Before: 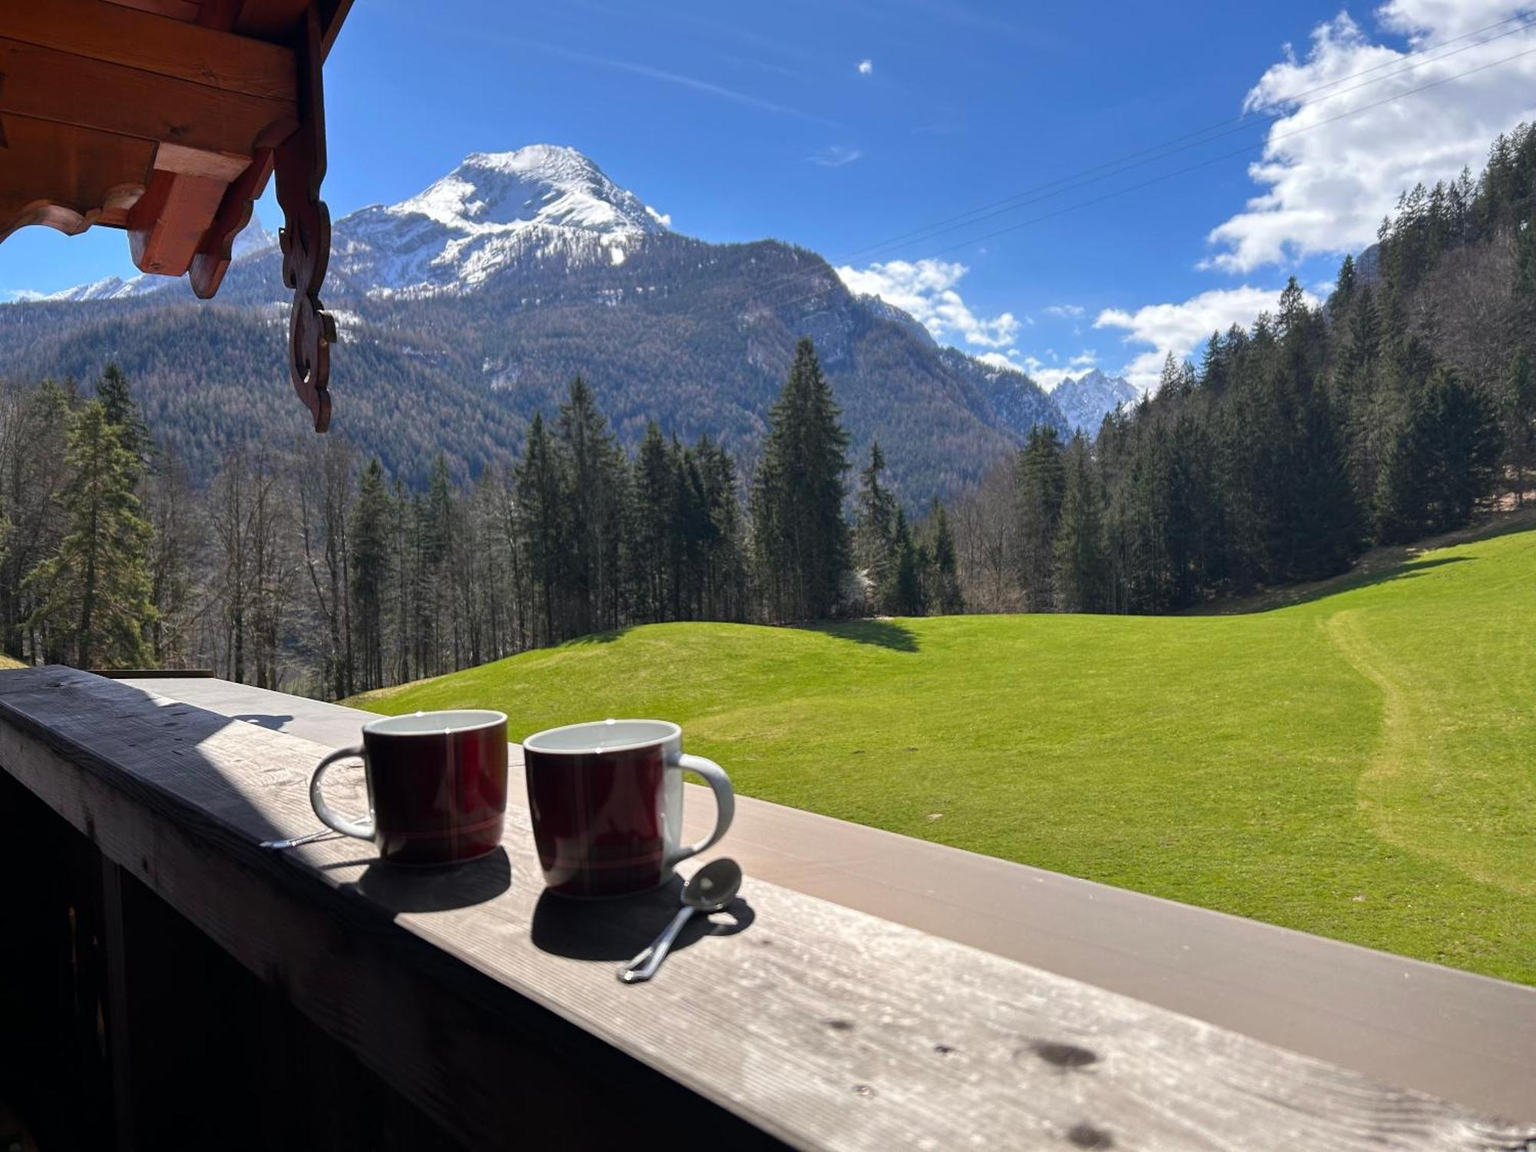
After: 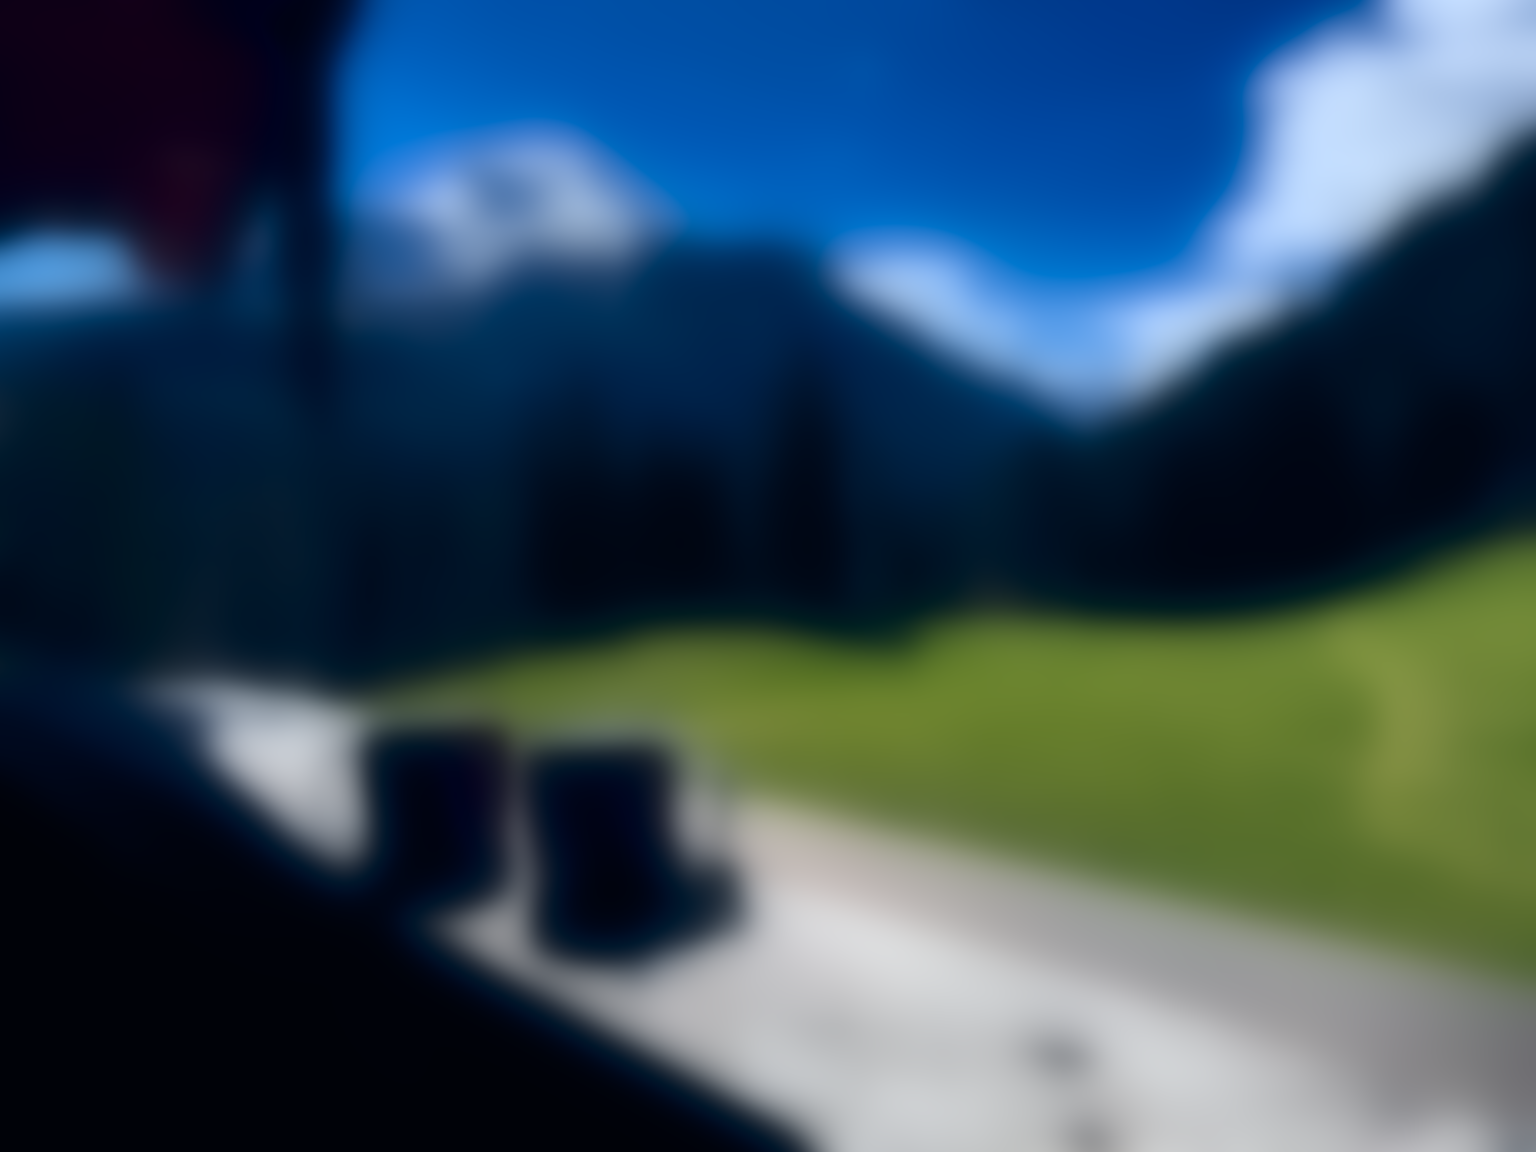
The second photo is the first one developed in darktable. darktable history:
color calibration: illuminant F (fluorescent), F source F9 (Cool White Deluxe 4150 K) – high CRI, x 0.374, y 0.373, temperature 4158.34 K
lowpass: radius 31.92, contrast 1.72, brightness -0.98, saturation 0.94
color balance rgb: shadows lift › hue 87.51°, highlights gain › chroma 1.35%, highlights gain › hue 55.1°, global offset › chroma 0.13%, global offset › hue 253.66°, perceptual saturation grading › global saturation 16.38%
exposure: black level correction -0.025, exposure -0.117 EV, compensate highlight preservation false
